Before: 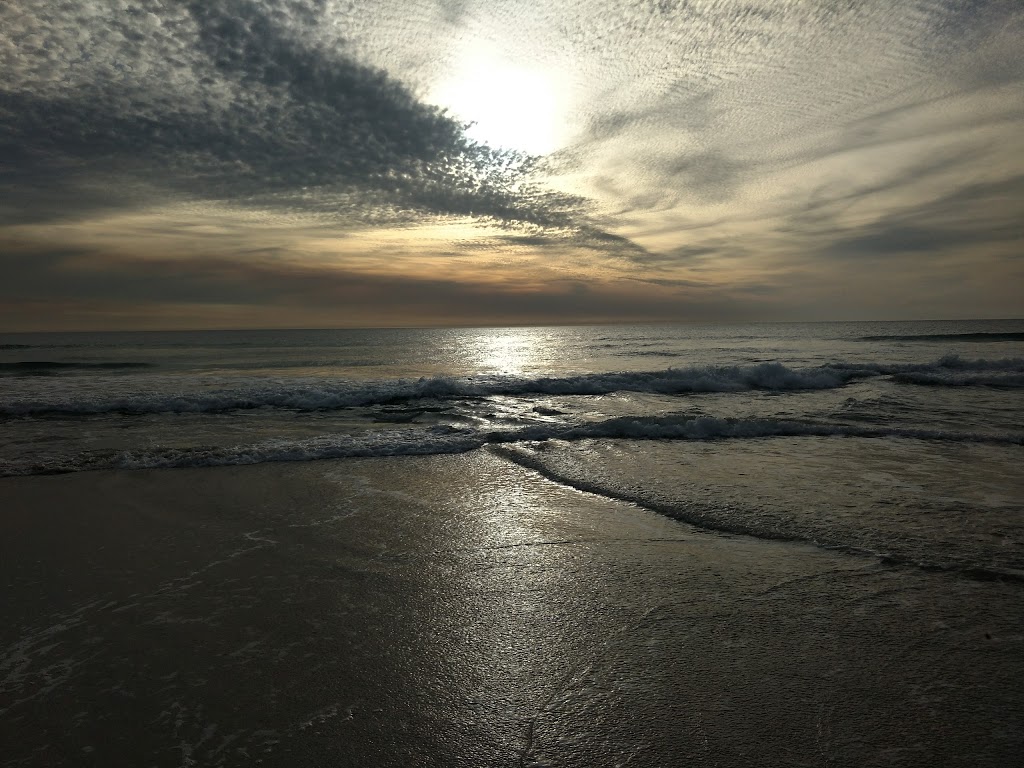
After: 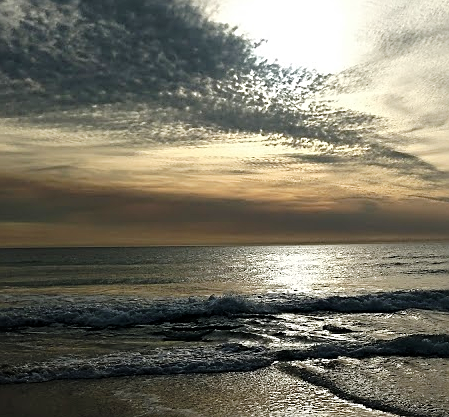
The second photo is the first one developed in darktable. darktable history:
sharpen: on, module defaults
crop: left 20.556%, top 10.792%, right 35.591%, bottom 34.831%
tone curve: curves: ch0 [(0.003, 0) (0.066, 0.023) (0.149, 0.094) (0.264, 0.238) (0.395, 0.421) (0.517, 0.56) (0.688, 0.743) (0.813, 0.846) (1, 1)]; ch1 [(0, 0) (0.164, 0.115) (0.337, 0.332) (0.39, 0.398) (0.464, 0.461) (0.501, 0.5) (0.521, 0.535) (0.571, 0.588) (0.652, 0.681) (0.733, 0.749) (0.811, 0.796) (1, 1)]; ch2 [(0, 0) (0.337, 0.382) (0.464, 0.476) (0.501, 0.502) (0.527, 0.54) (0.556, 0.567) (0.6, 0.59) (0.687, 0.675) (1, 1)], preserve colors none
